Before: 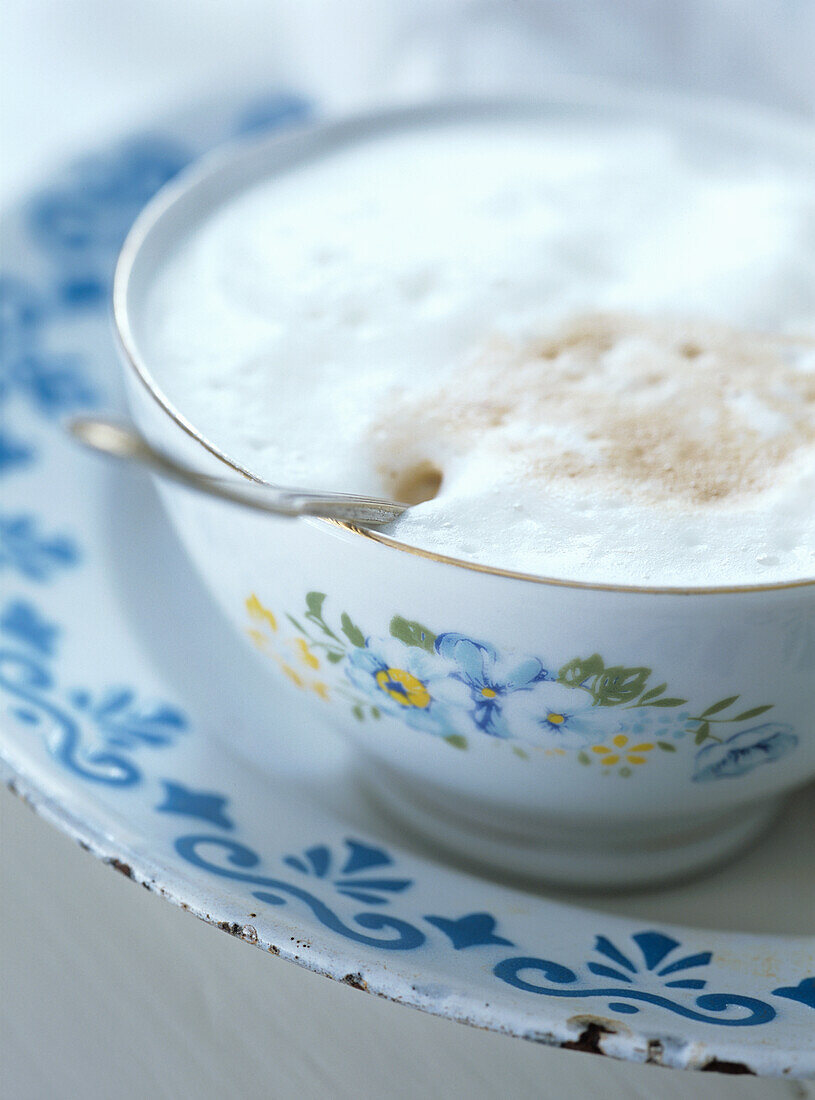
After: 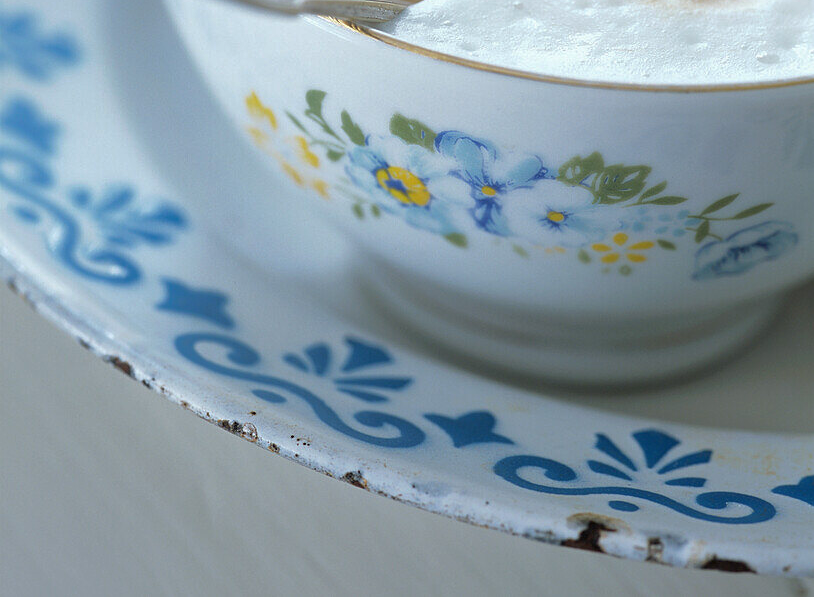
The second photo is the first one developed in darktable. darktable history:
crop and rotate: top 45.674%, right 0.05%
shadows and highlights: on, module defaults
